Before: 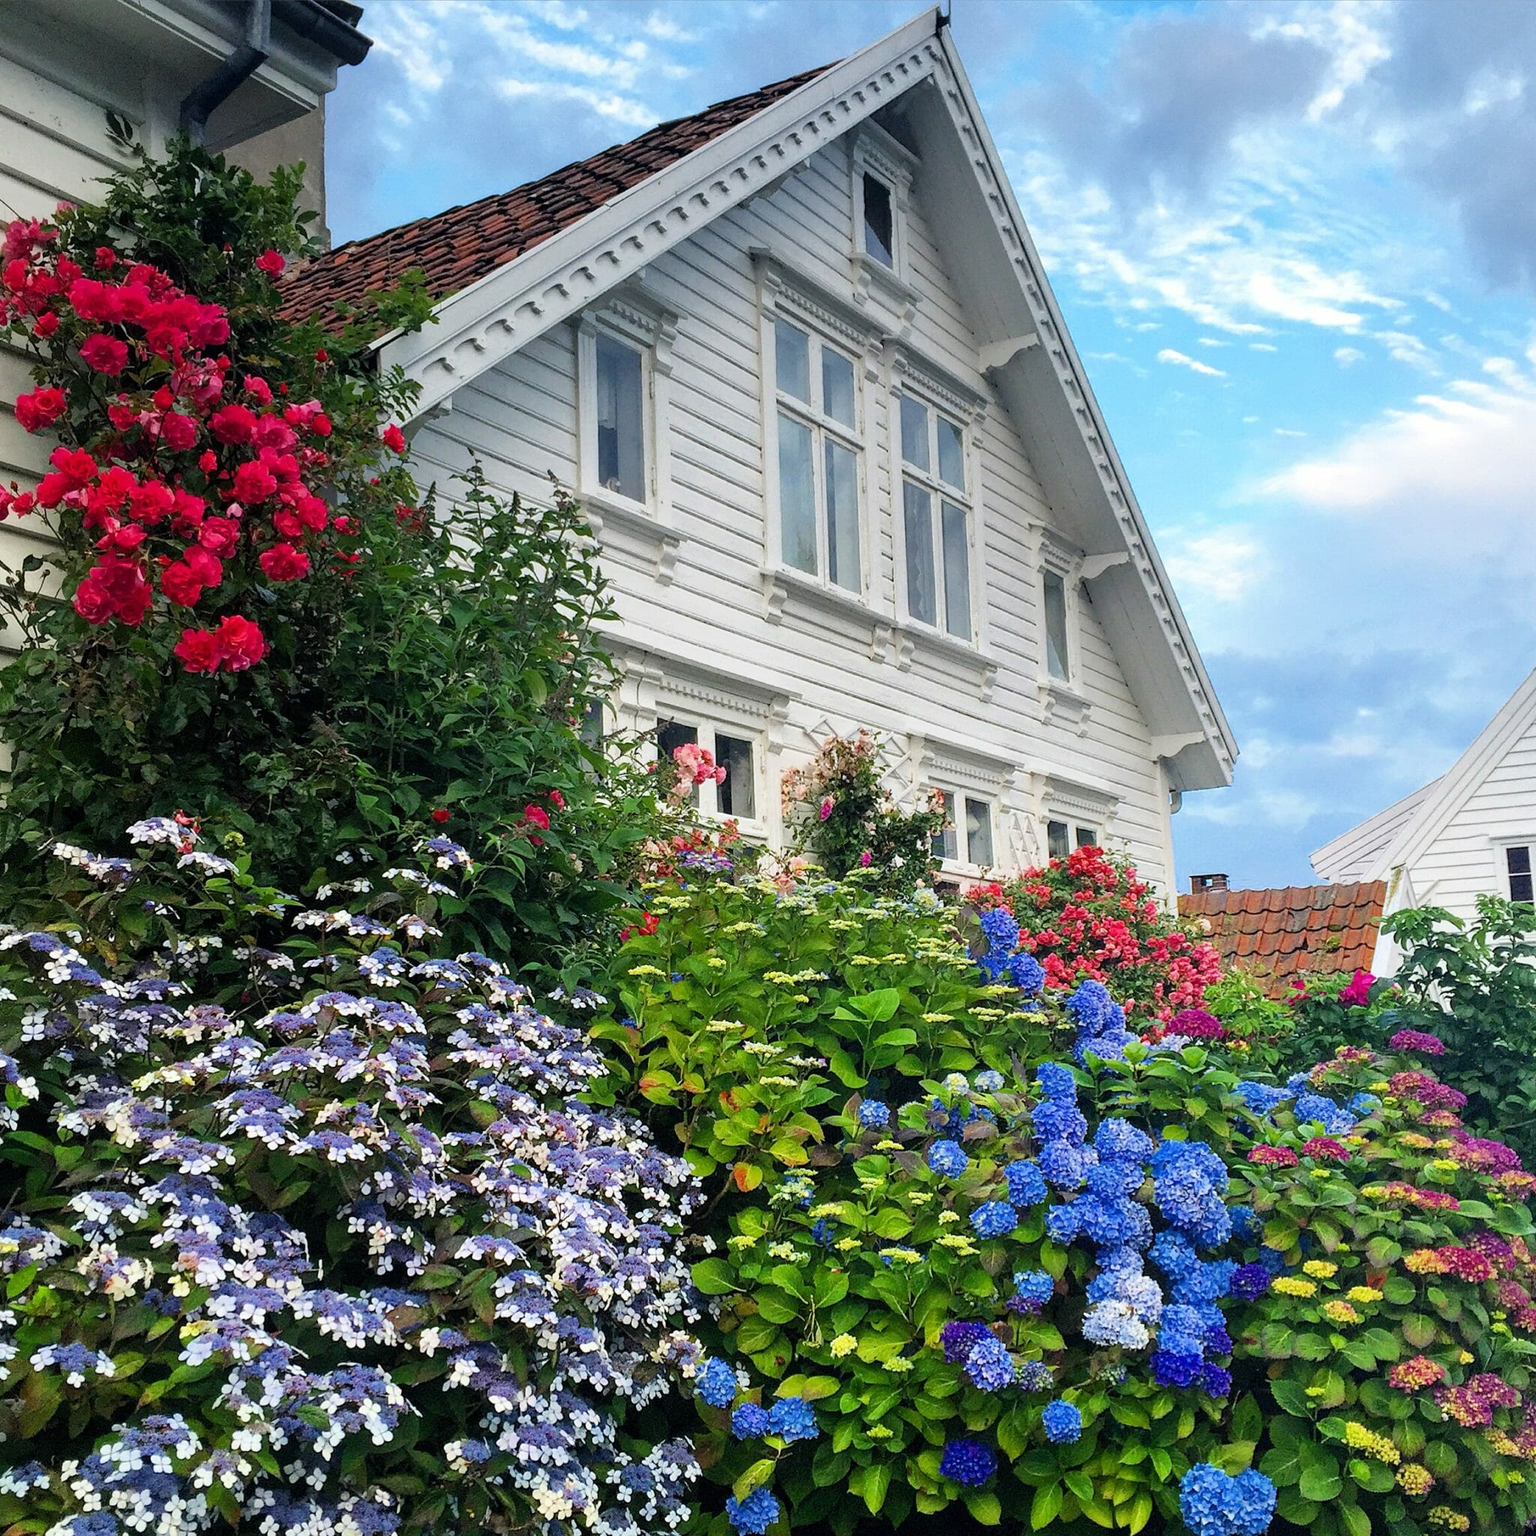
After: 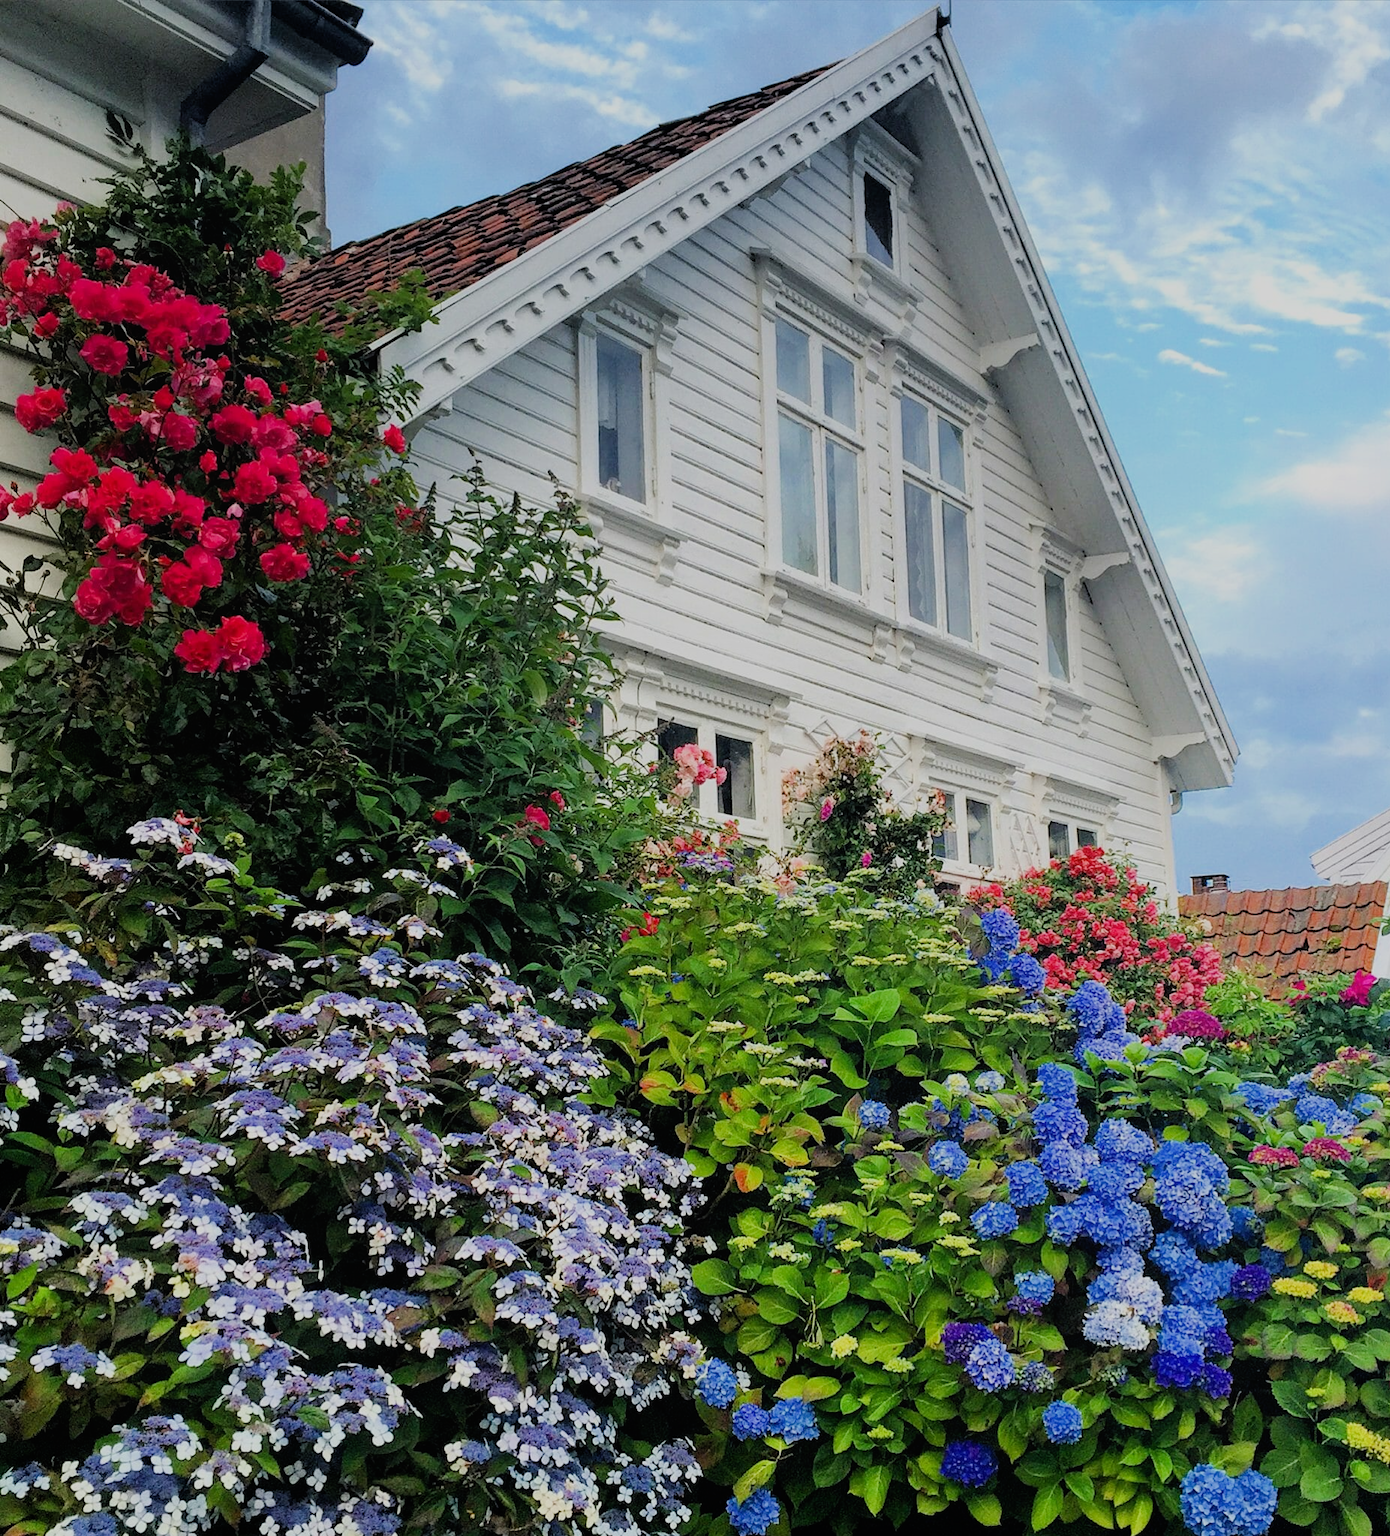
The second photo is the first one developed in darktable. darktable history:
filmic rgb: black relative exposure -7.65 EV, white relative exposure 4.56 EV, hardness 3.61
local contrast: mode bilateral grid, contrast 100, coarseness 99, detail 91%, midtone range 0.2
crop: right 9.489%, bottom 0.047%
